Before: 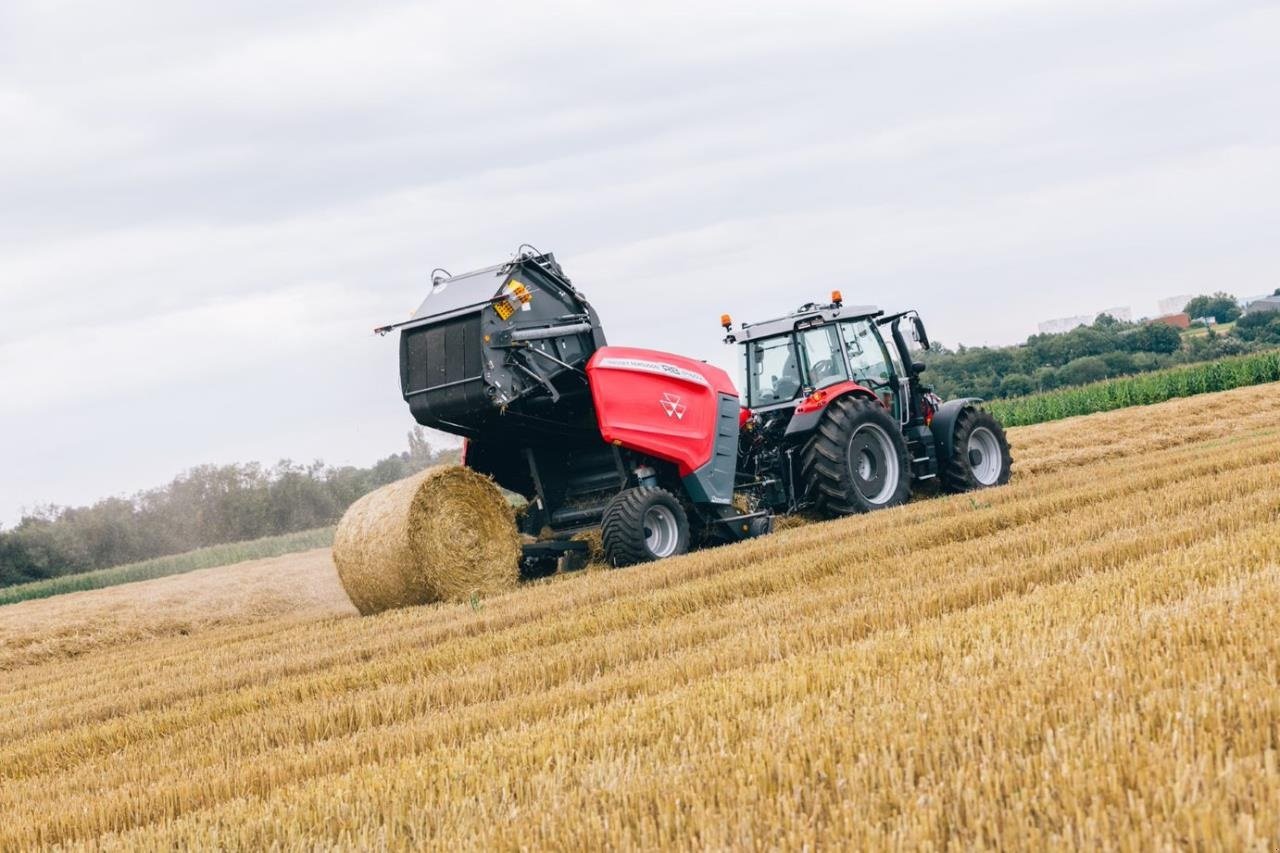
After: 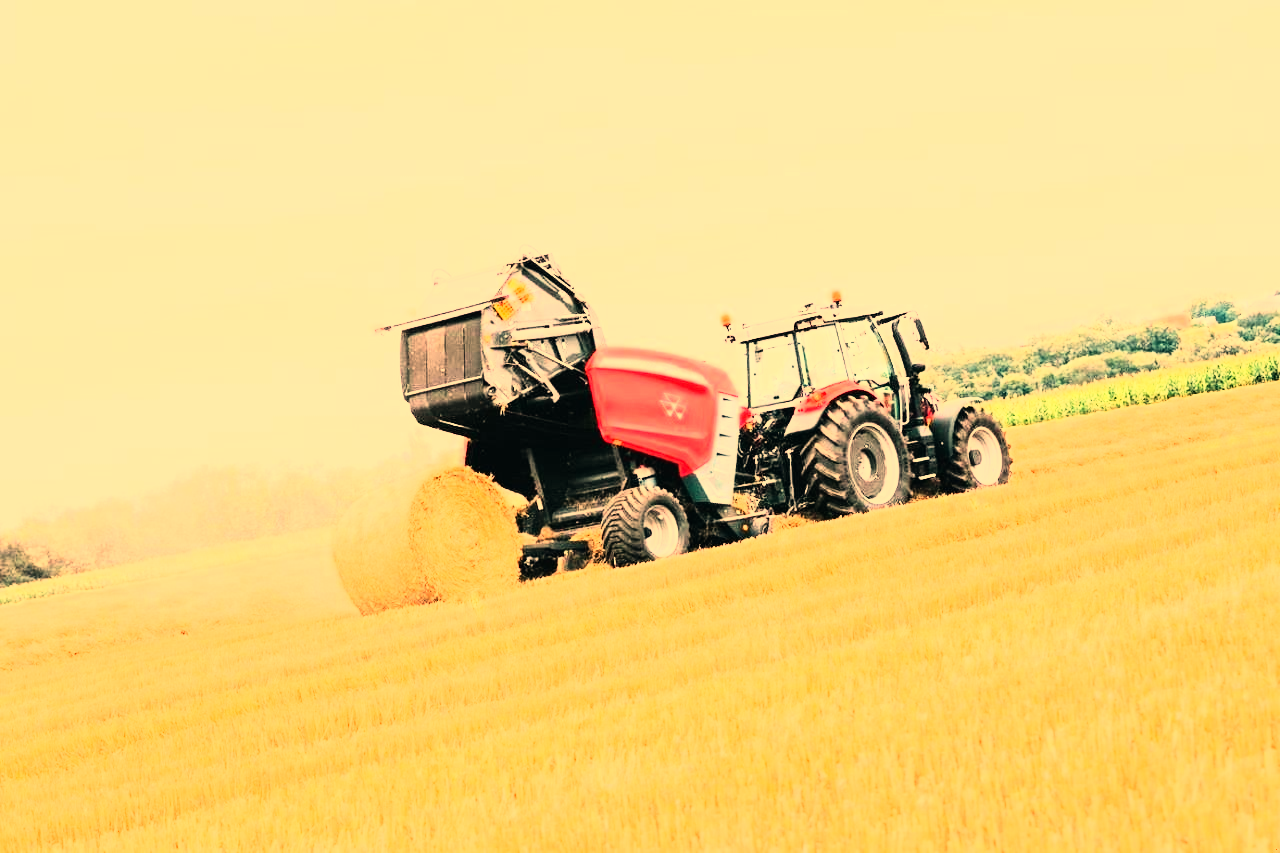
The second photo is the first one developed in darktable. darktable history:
exposure: exposure 1 EV, compensate highlight preservation false
rgb curve: curves: ch0 [(0, 0) (0.21, 0.15) (0.24, 0.21) (0.5, 0.75) (0.75, 0.96) (0.89, 0.99) (1, 1)]; ch1 [(0, 0.02) (0.21, 0.13) (0.25, 0.2) (0.5, 0.67) (0.75, 0.9) (0.89, 0.97) (1, 1)]; ch2 [(0, 0.02) (0.21, 0.13) (0.25, 0.2) (0.5, 0.67) (0.75, 0.9) (0.89, 0.97) (1, 1)], compensate middle gray true
white balance: red 1.467, blue 0.684
